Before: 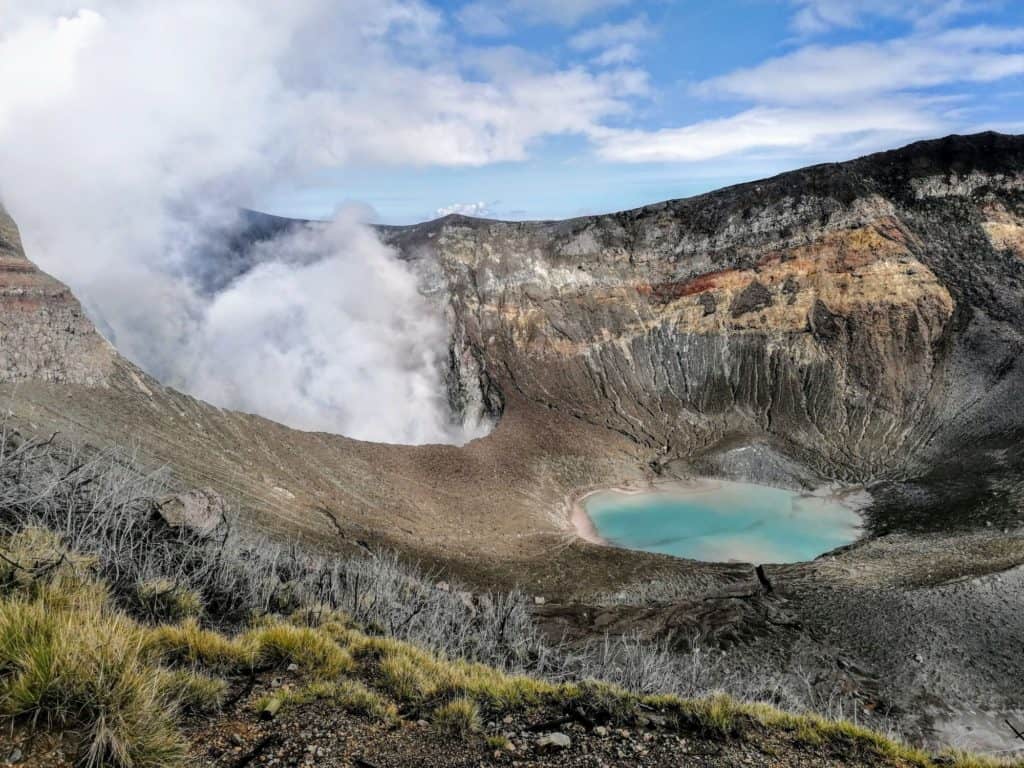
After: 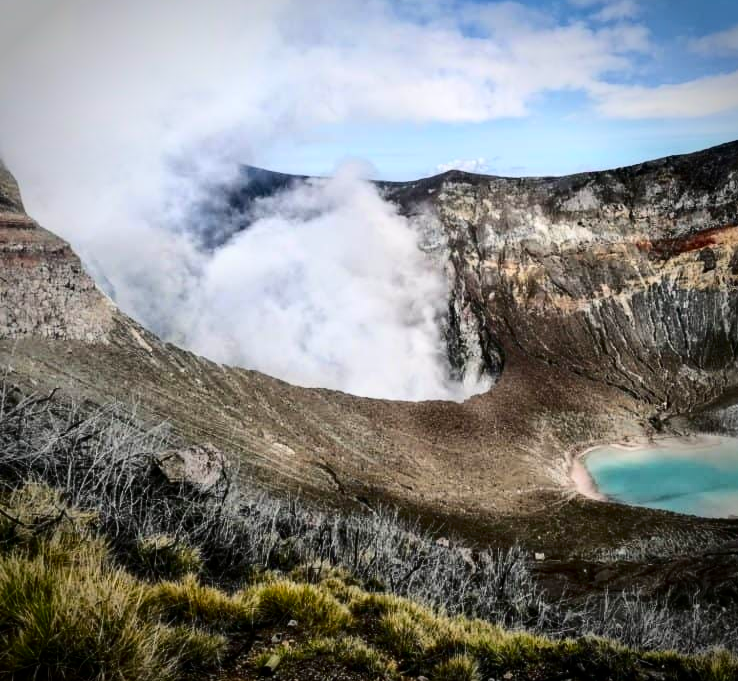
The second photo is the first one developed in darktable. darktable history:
vignetting: brightness -0.59, saturation 0.003, automatic ratio true, unbound false
crop: top 5.739%, right 27.899%, bottom 5.542%
contrast brightness saturation: contrast 0.322, brightness -0.078, saturation 0.174
